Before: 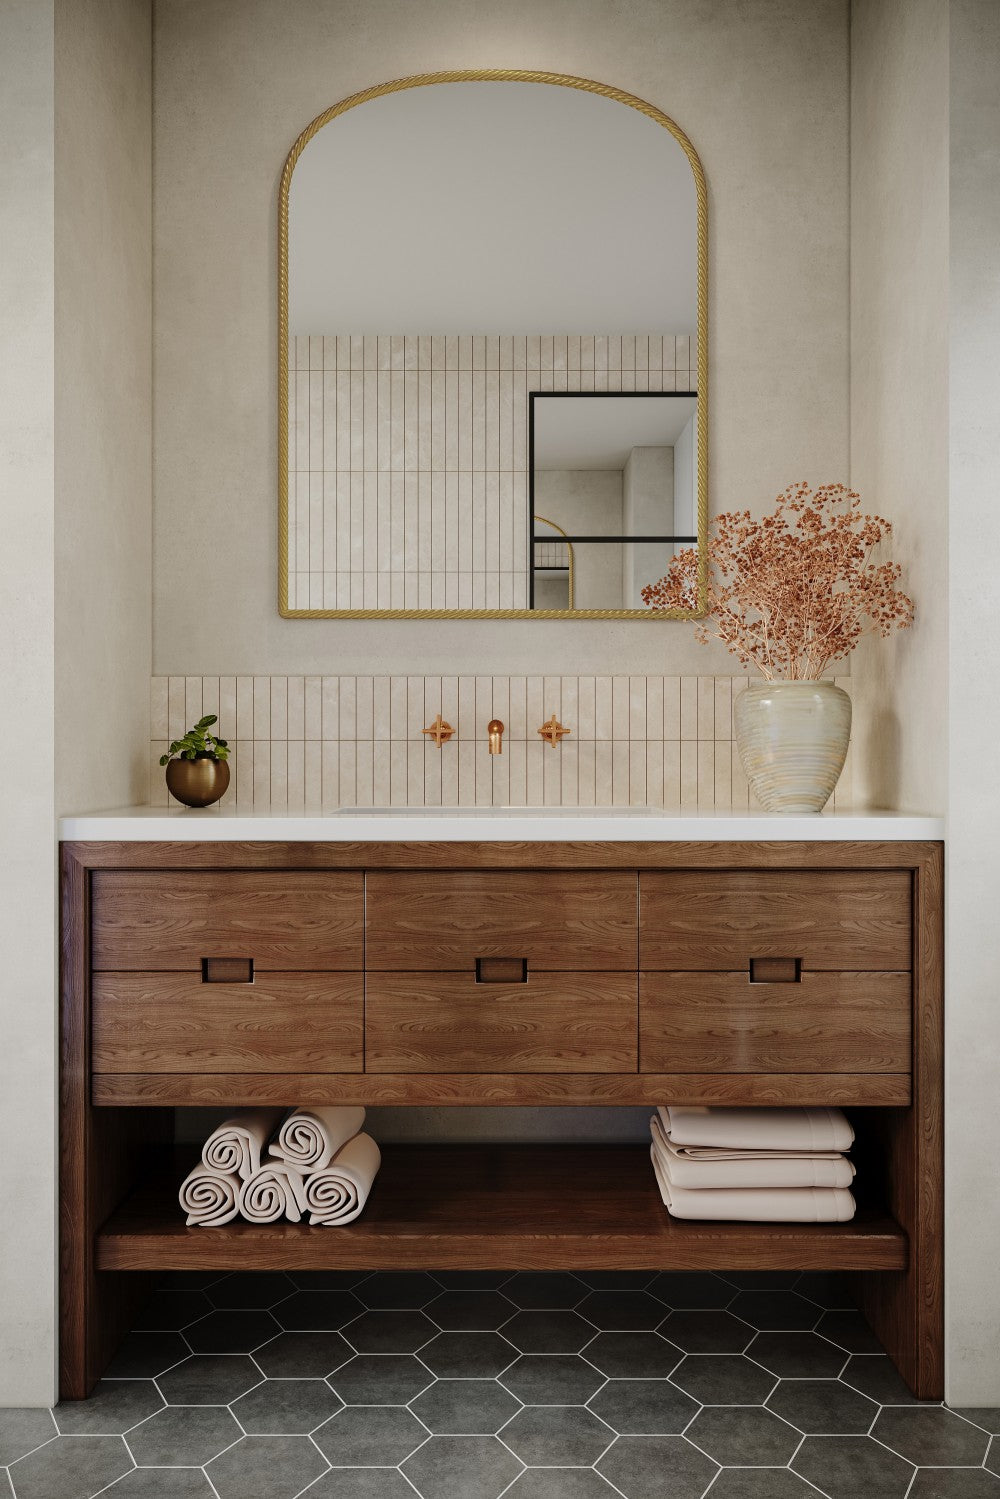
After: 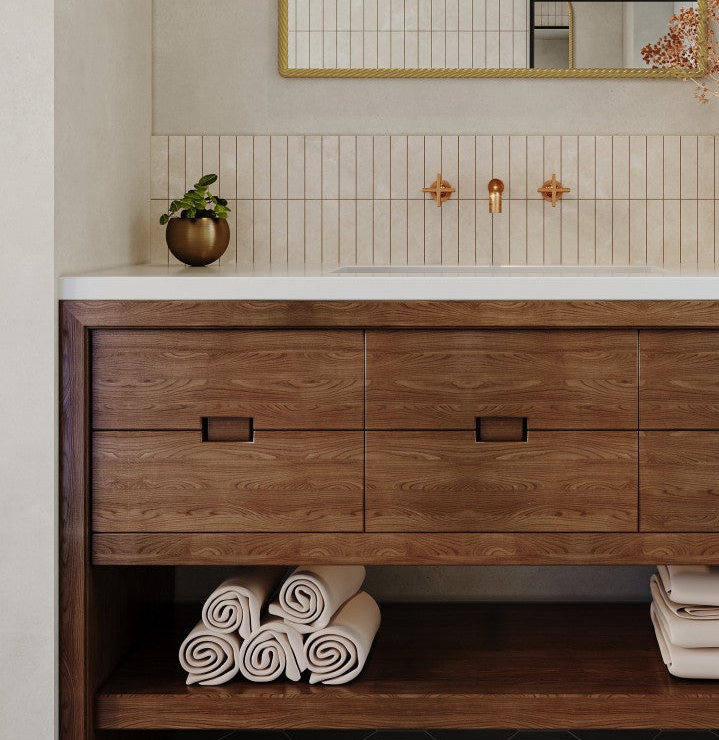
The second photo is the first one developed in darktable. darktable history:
crop: top 36.135%, right 28.03%, bottom 14.49%
